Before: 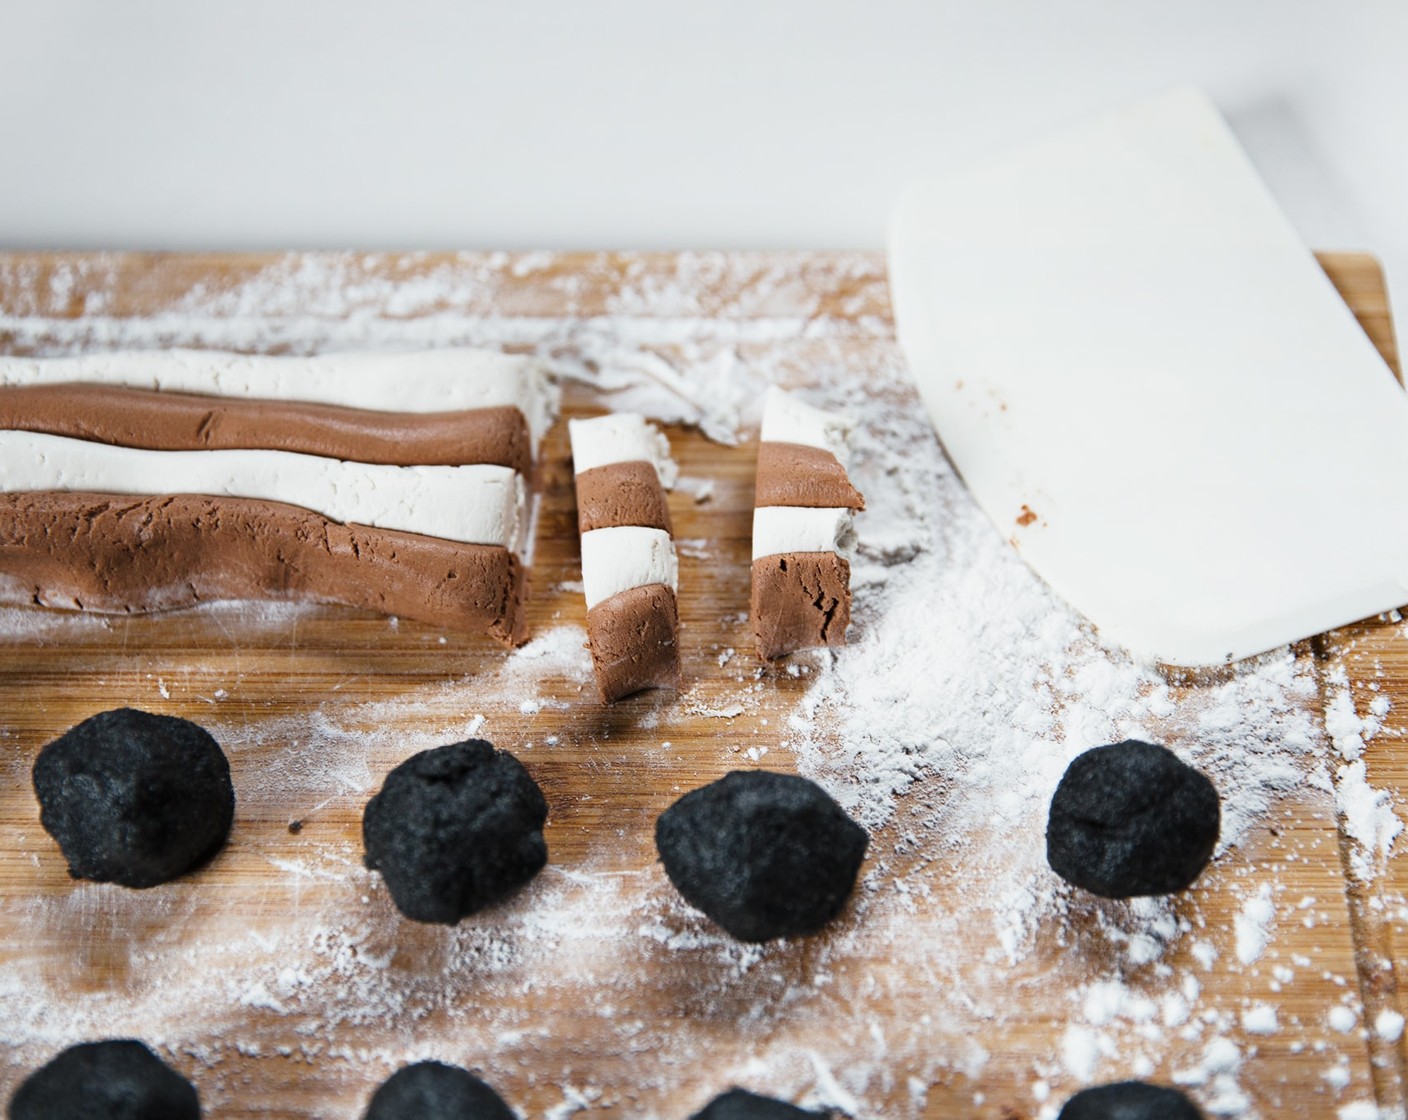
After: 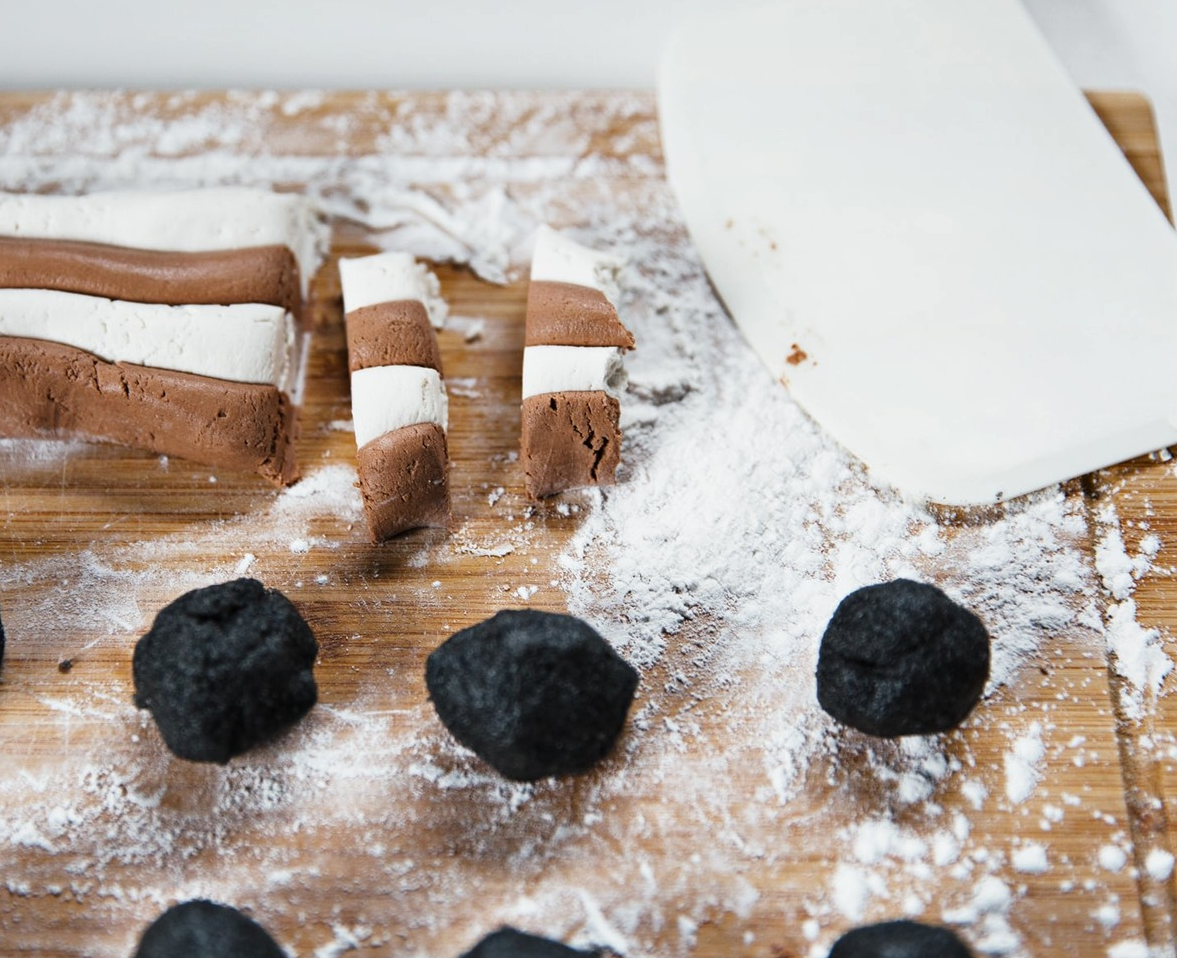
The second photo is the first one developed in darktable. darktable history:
crop: left 16.392%, top 14.391%
shadows and highlights: shadows 37.42, highlights -27.19, soften with gaussian
color correction: highlights b* 0.022
